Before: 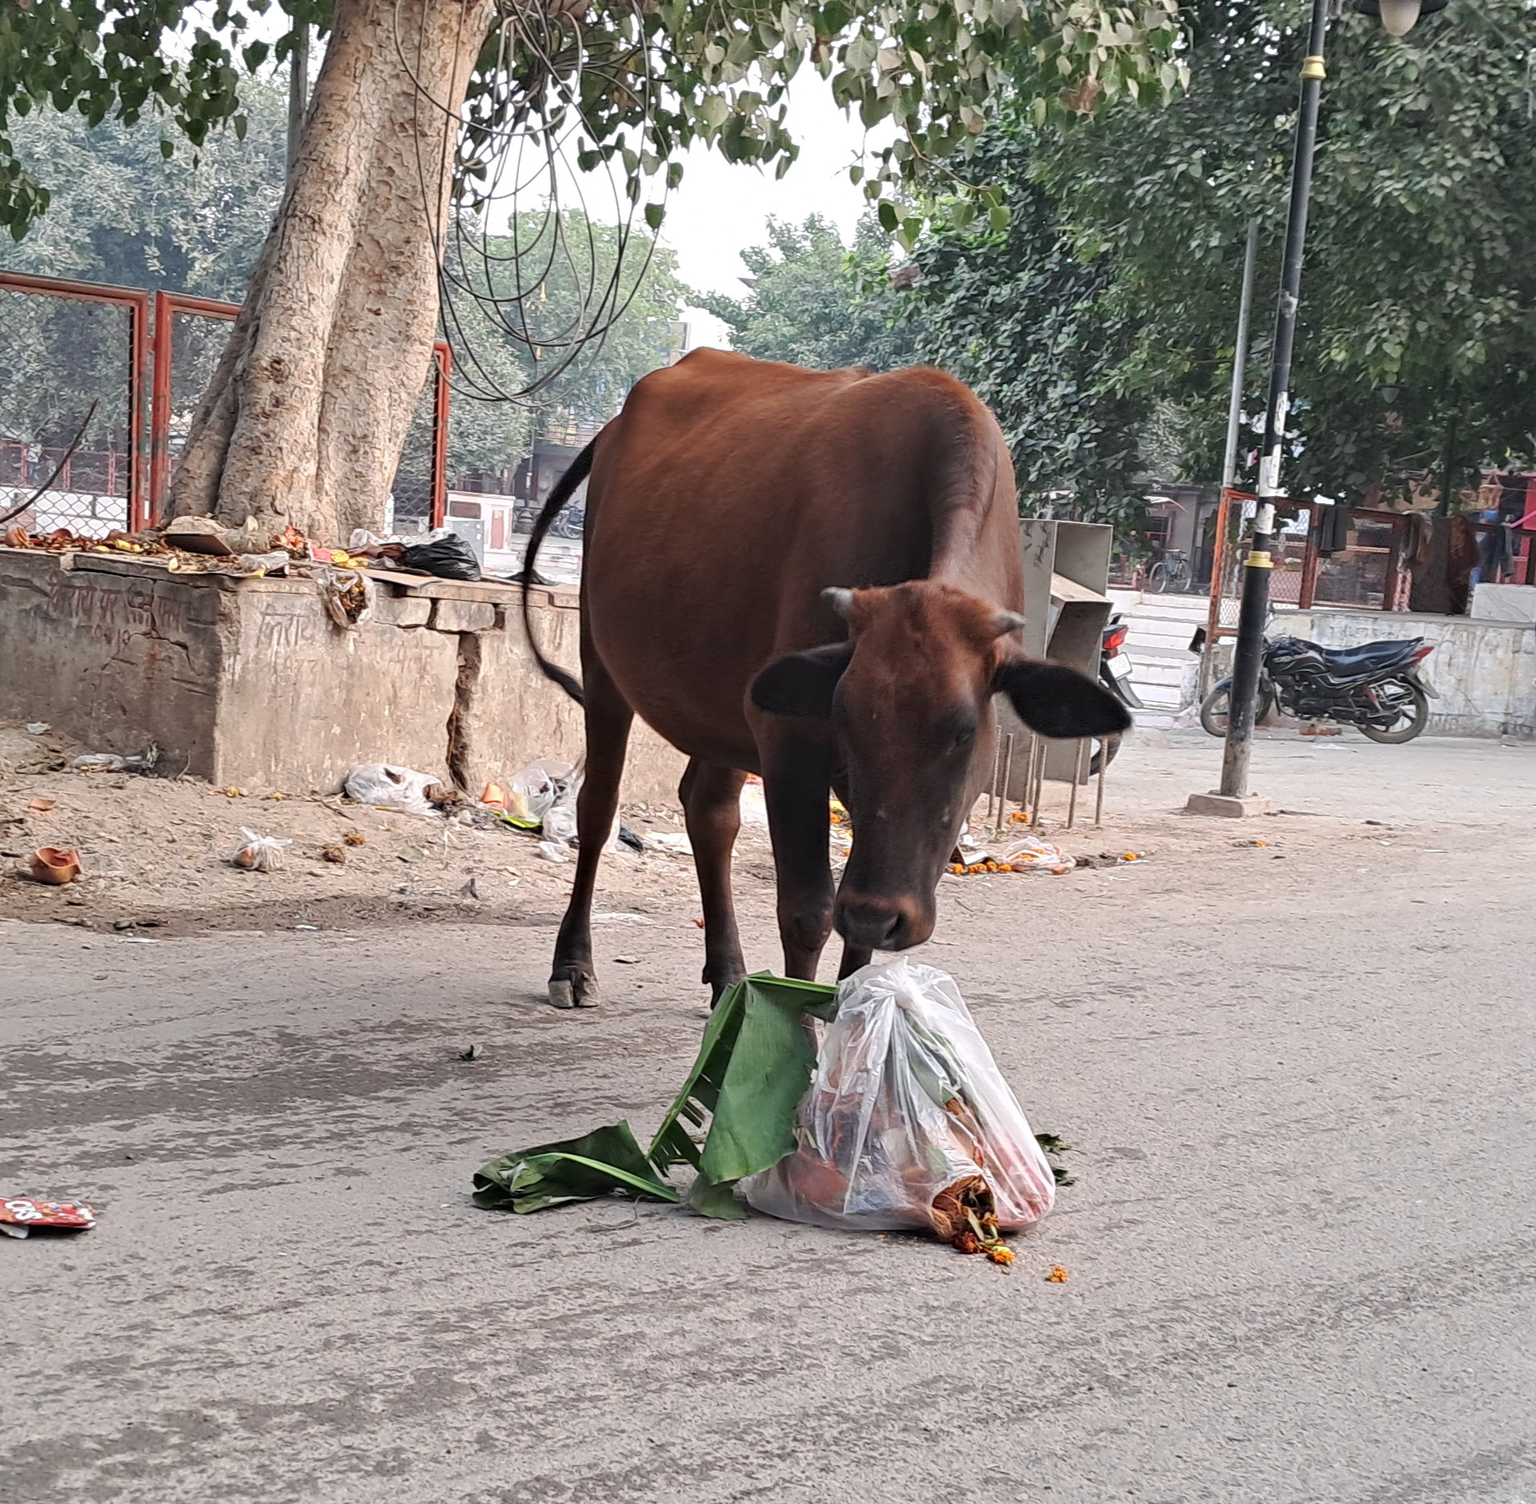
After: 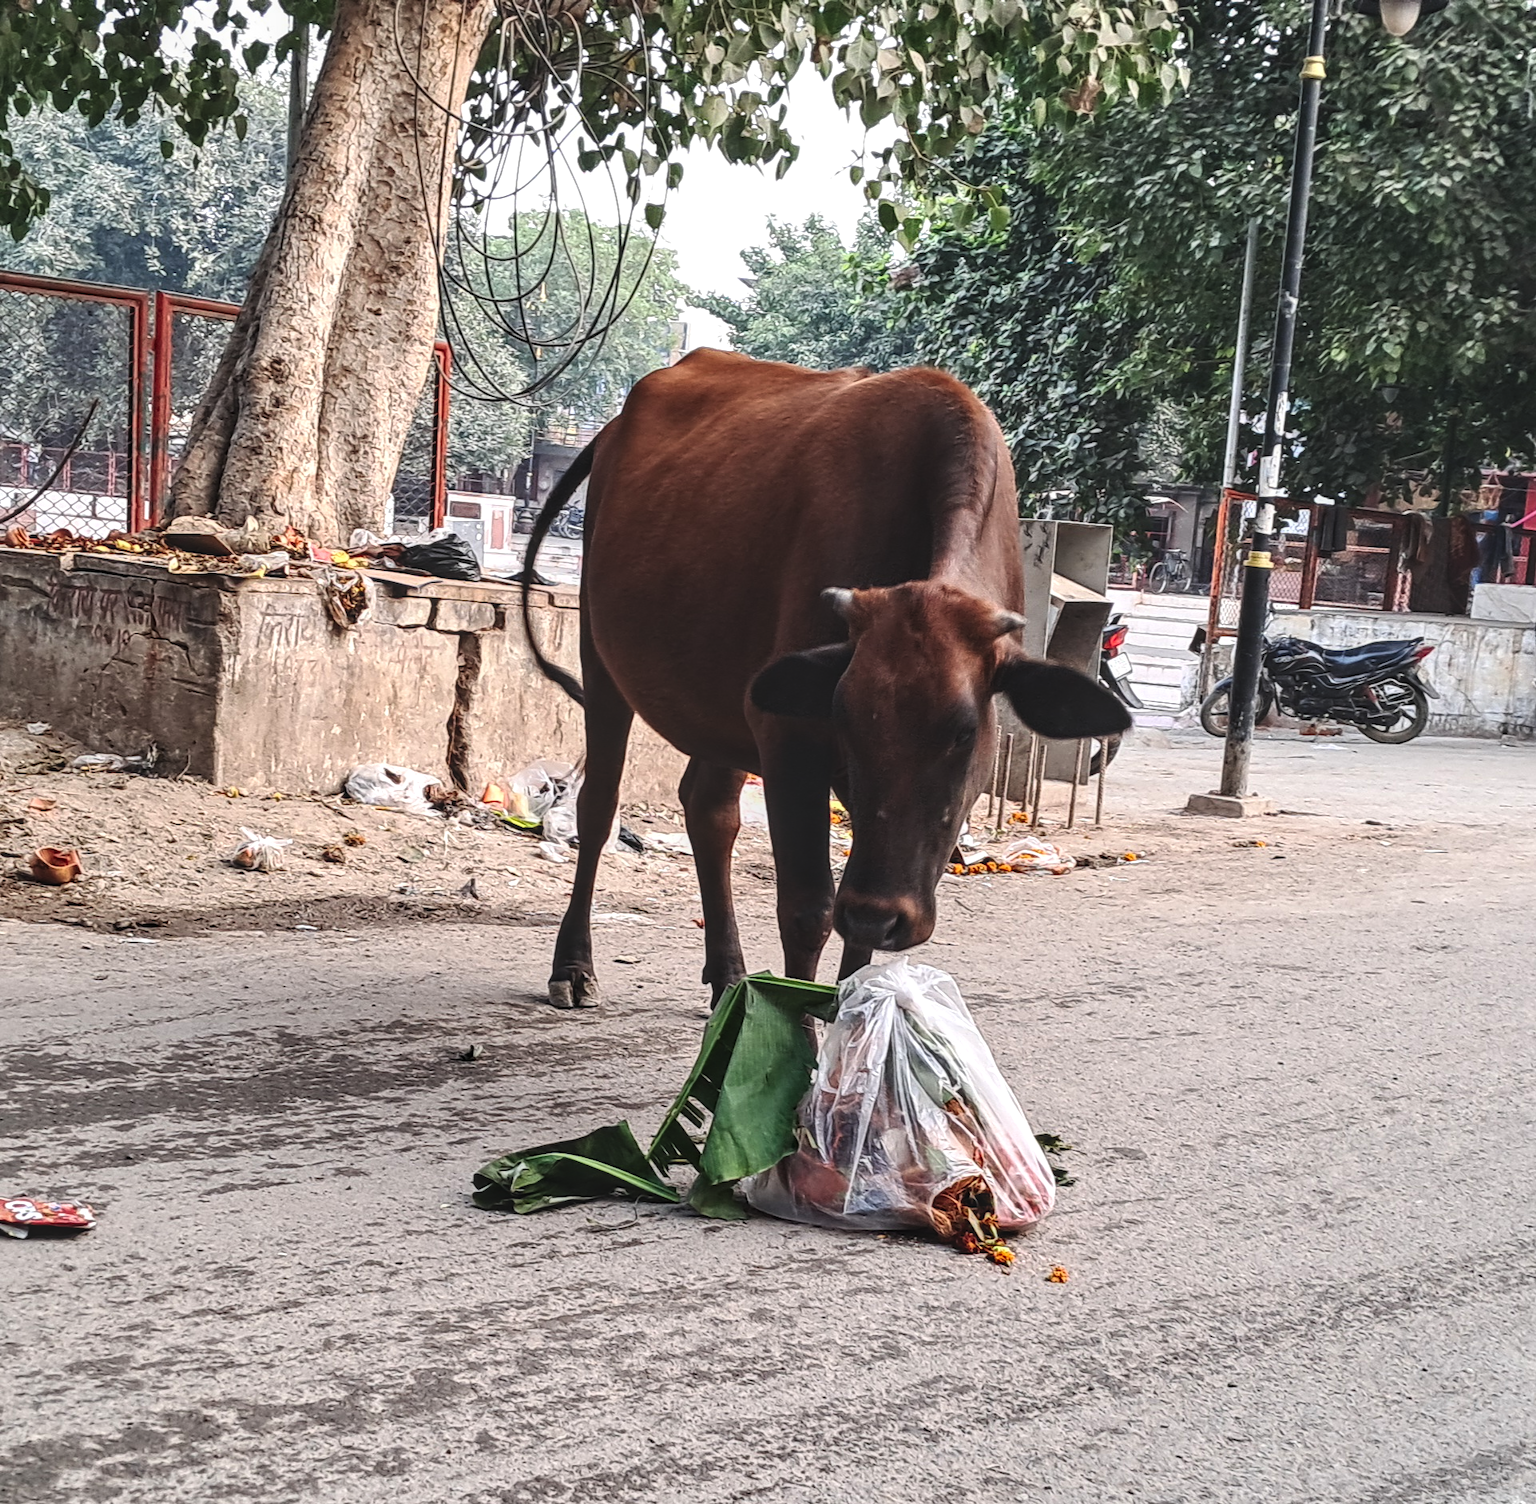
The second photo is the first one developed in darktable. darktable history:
local contrast: highlights 61%, detail 143%, midtone range 0.424
contrast brightness saturation: contrast 0.206, brightness -0.113, saturation 0.213
exposure: black level correction -0.029, compensate highlight preservation false
